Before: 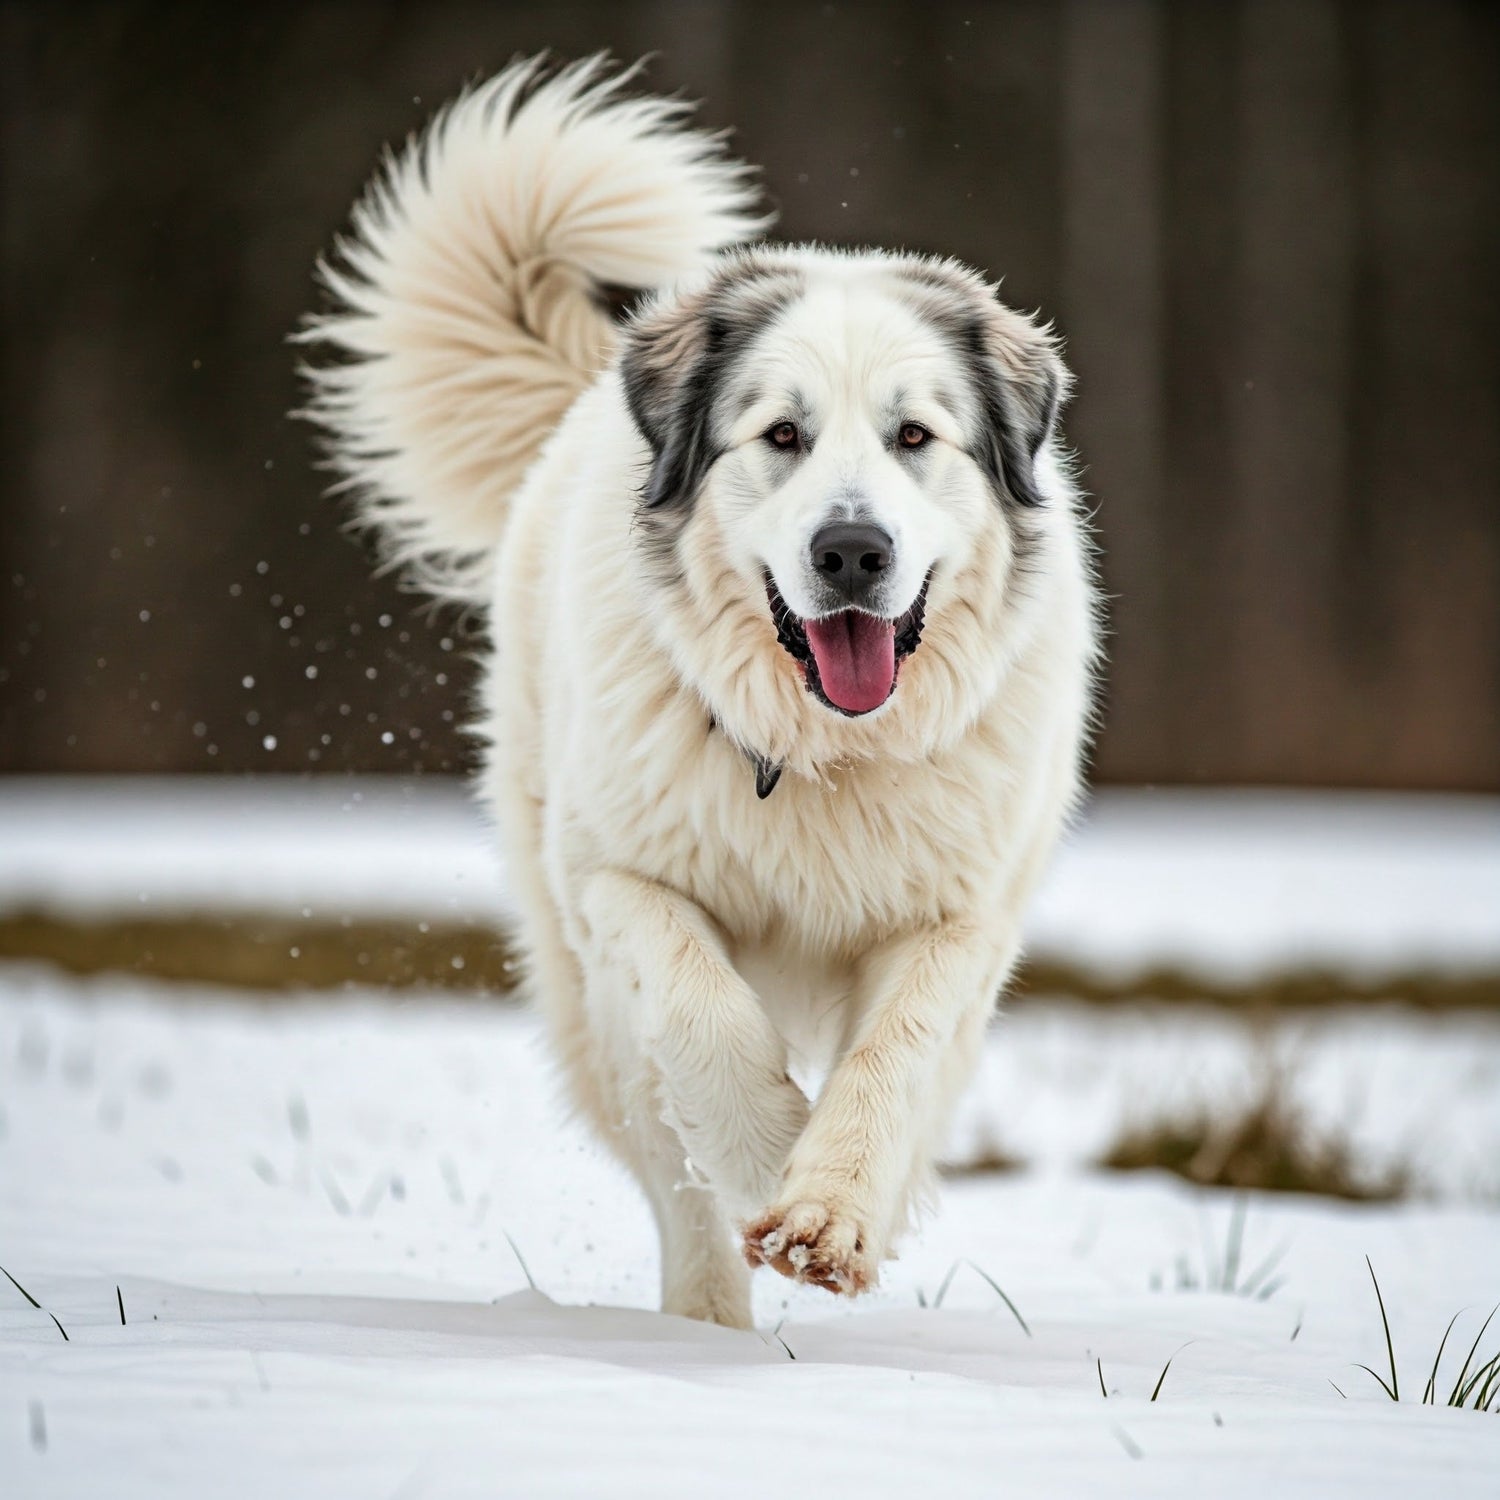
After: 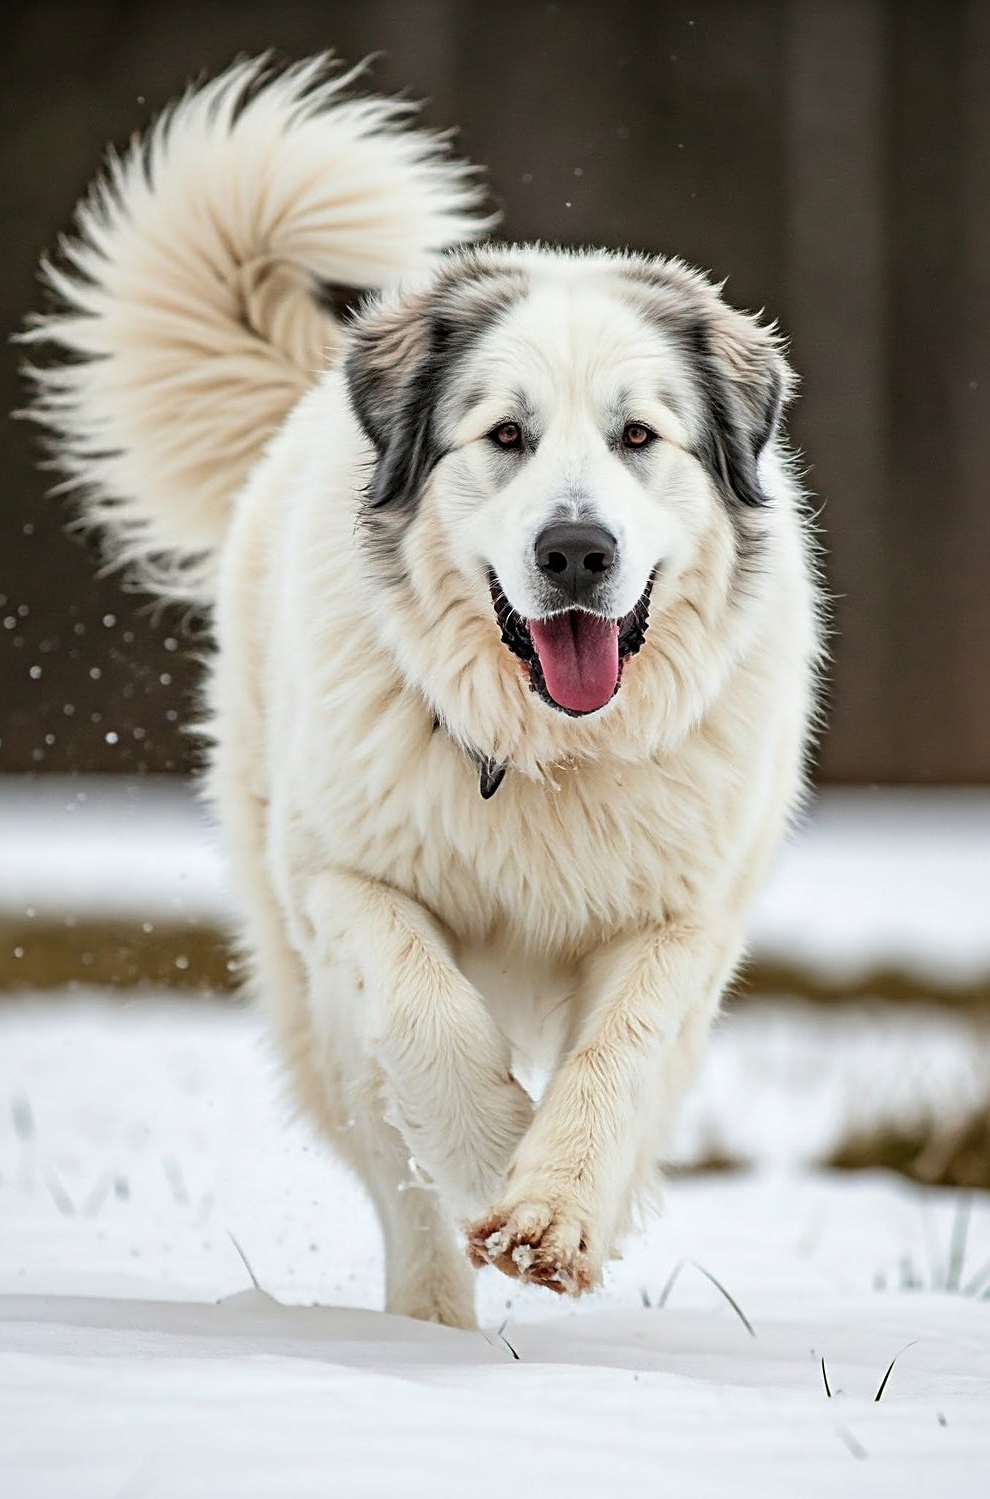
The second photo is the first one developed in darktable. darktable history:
sharpen: on, module defaults
crop and rotate: left 18.442%, right 15.508%
